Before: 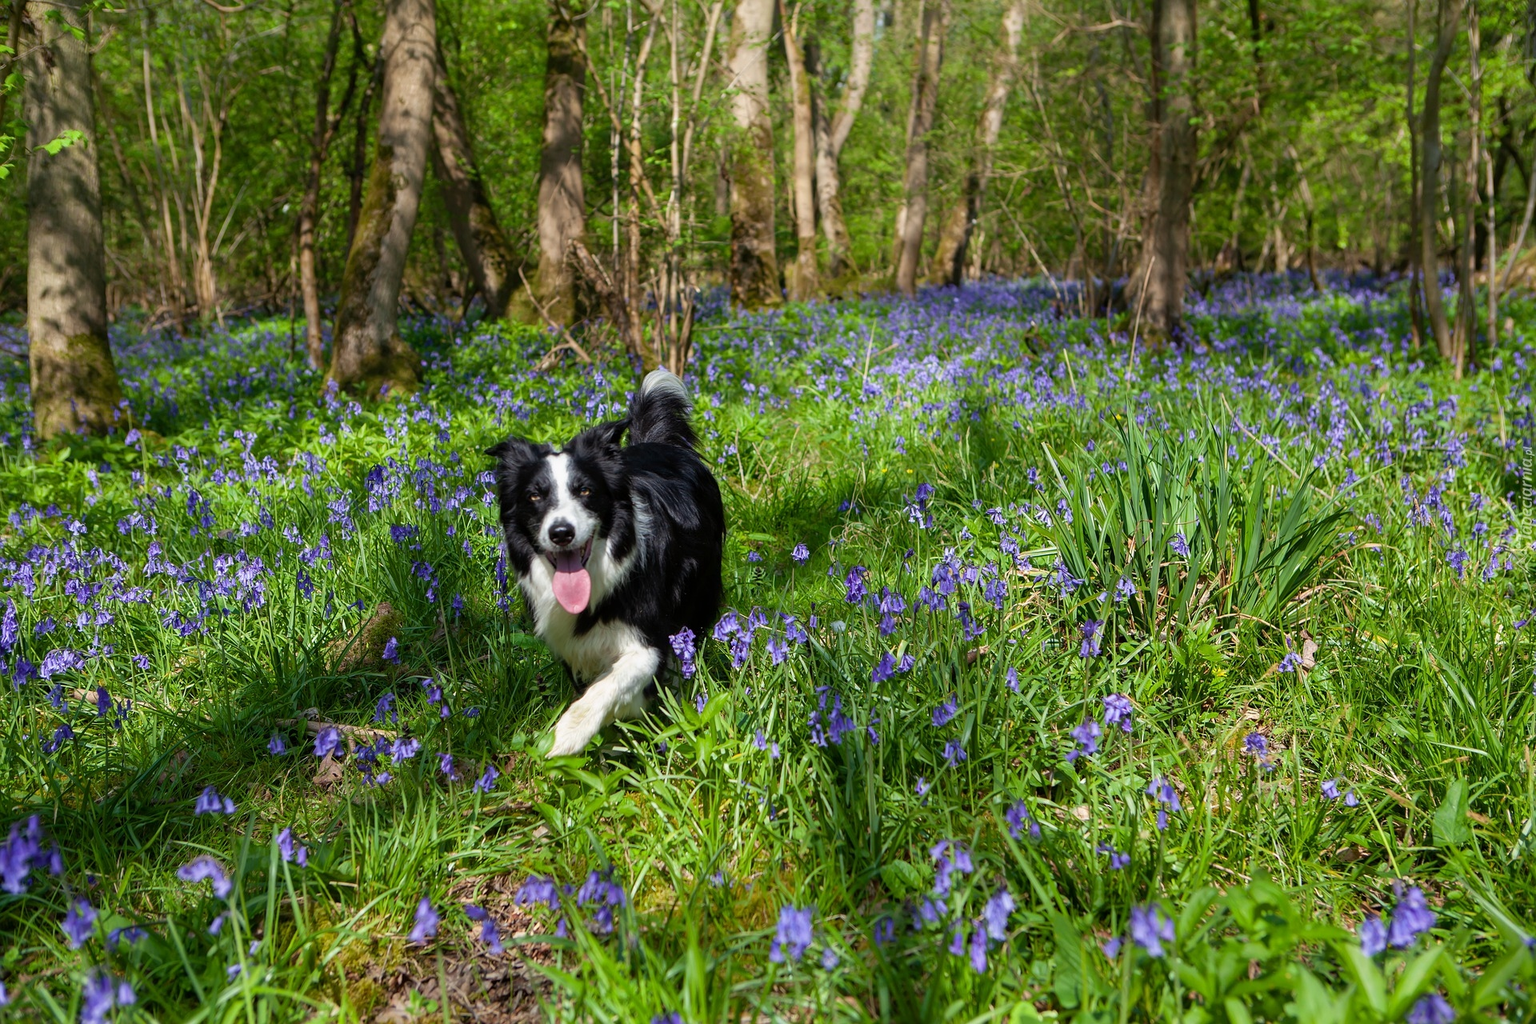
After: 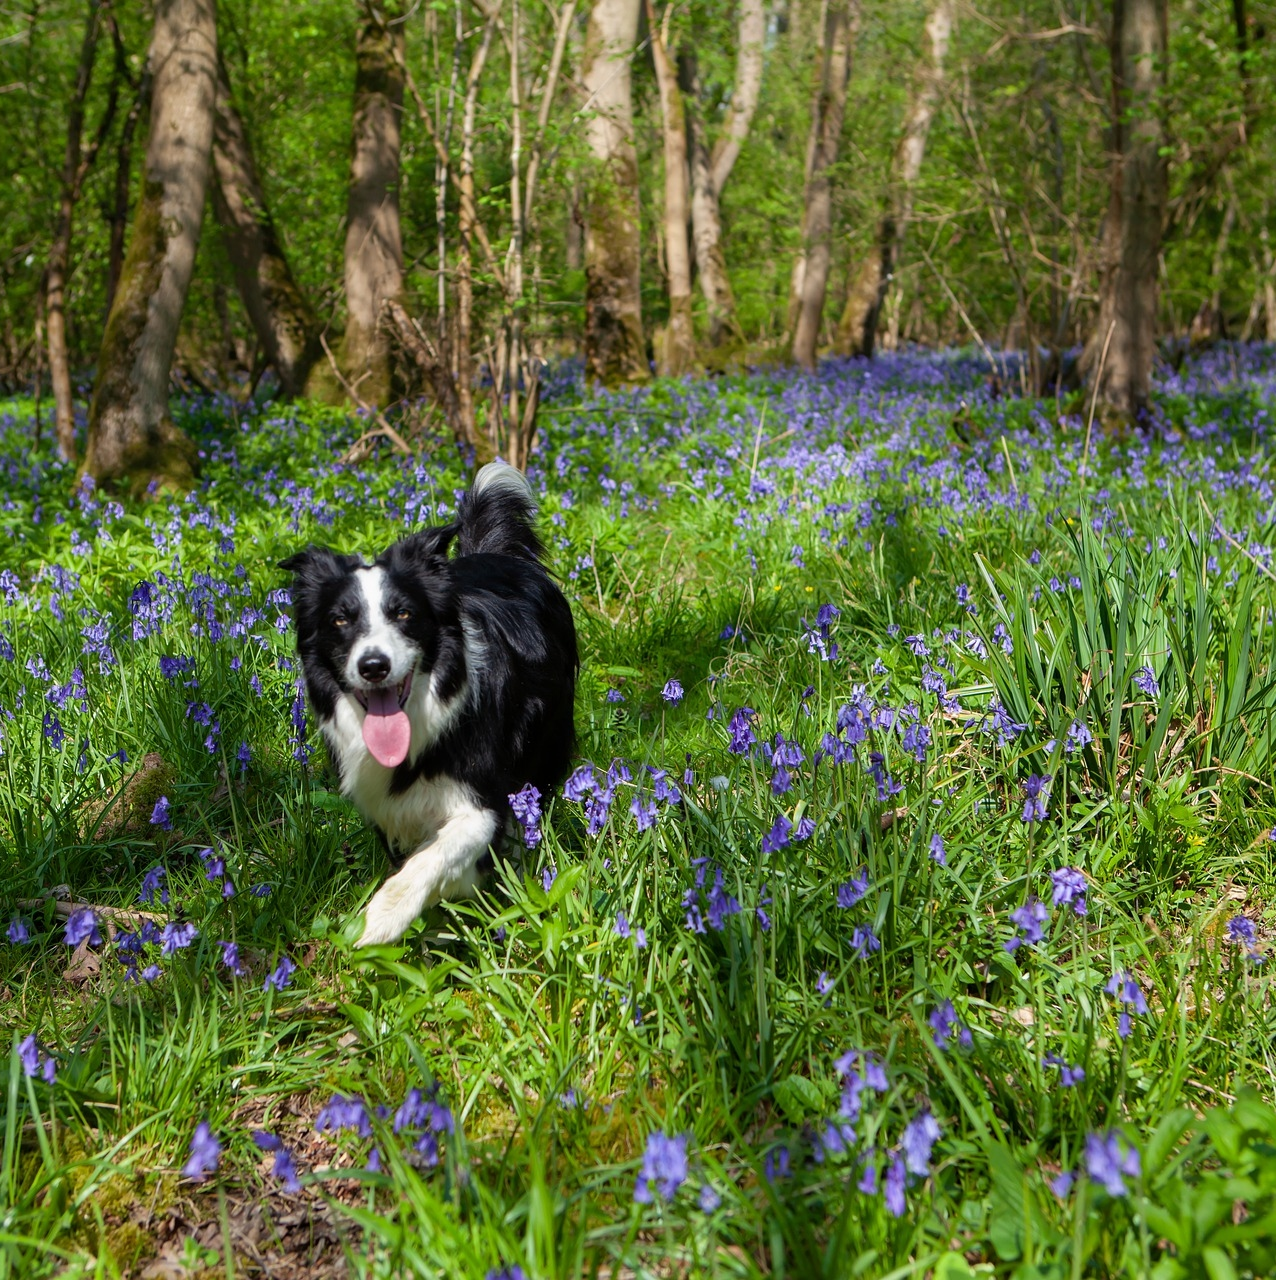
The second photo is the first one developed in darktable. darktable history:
crop: left 17.113%, right 16.39%
